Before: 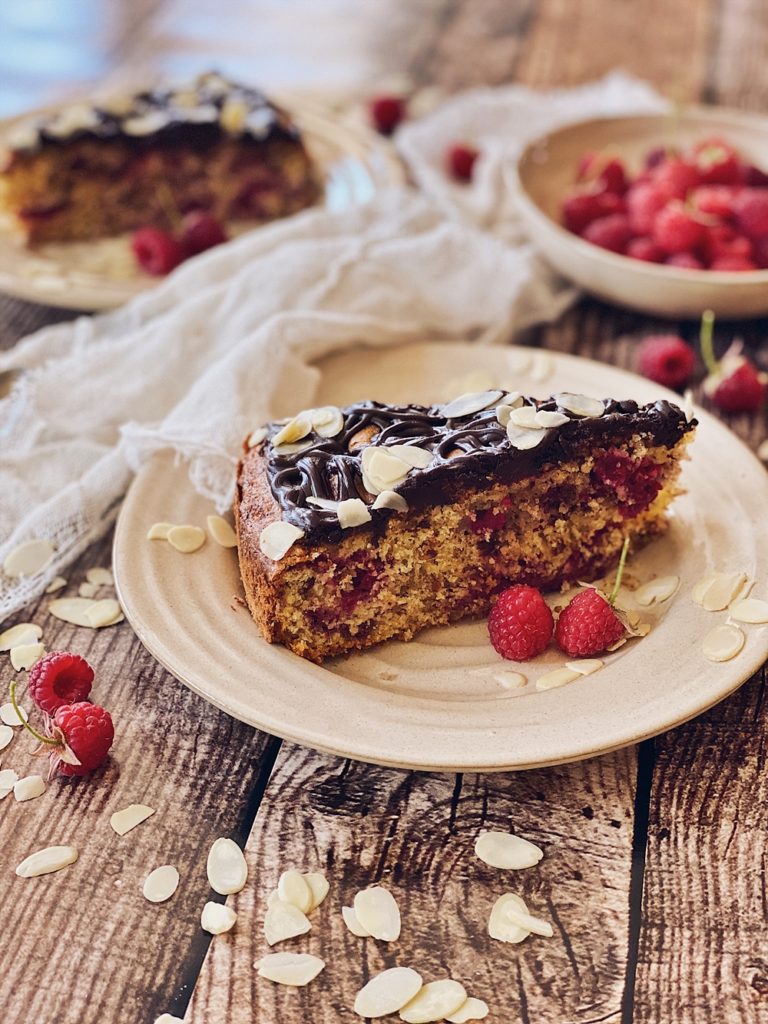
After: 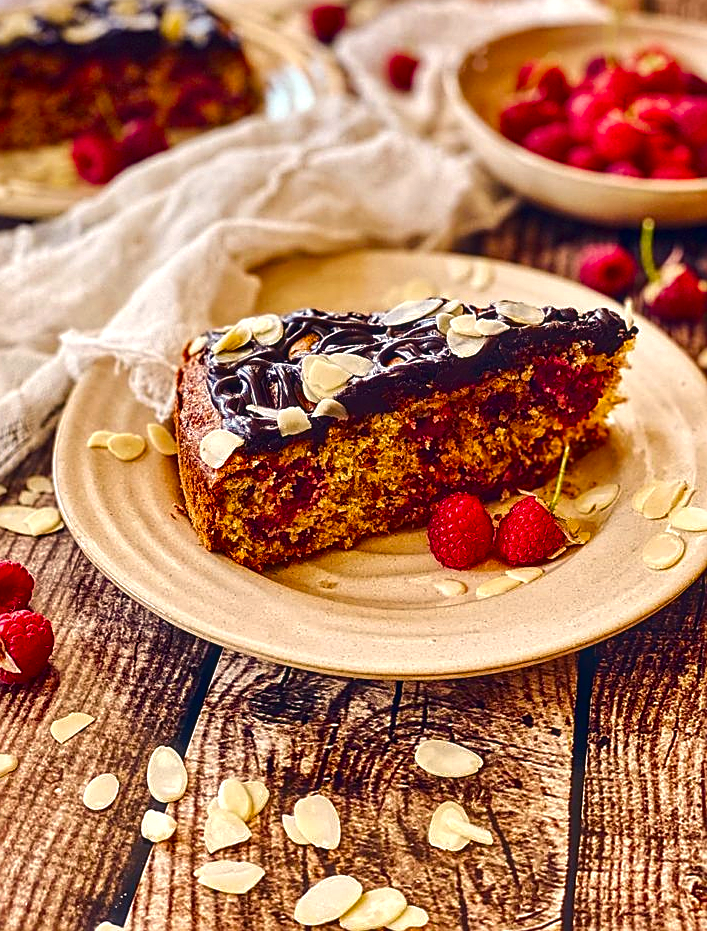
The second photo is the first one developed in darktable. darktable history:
local contrast: detail 130%
color balance rgb: highlights gain › chroma 3.054%, highlights gain › hue 71.84°, global offset › luminance 0.477%, global offset › hue 172.09°, linear chroma grading › global chroma 14.832%, perceptual saturation grading › global saturation 20.47%, perceptual saturation grading › highlights -19.874%, perceptual saturation grading › shadows 29.499%, perceptual brilliance grading › global brilliance 10.189%, perceptual brilliance grading › shadows 14.707%
crop and rotate: left 7.823%, top 9.073%
contrast brightness saturation: brightness -0.246, saturation 0.198
sharpen: amount 0.545
